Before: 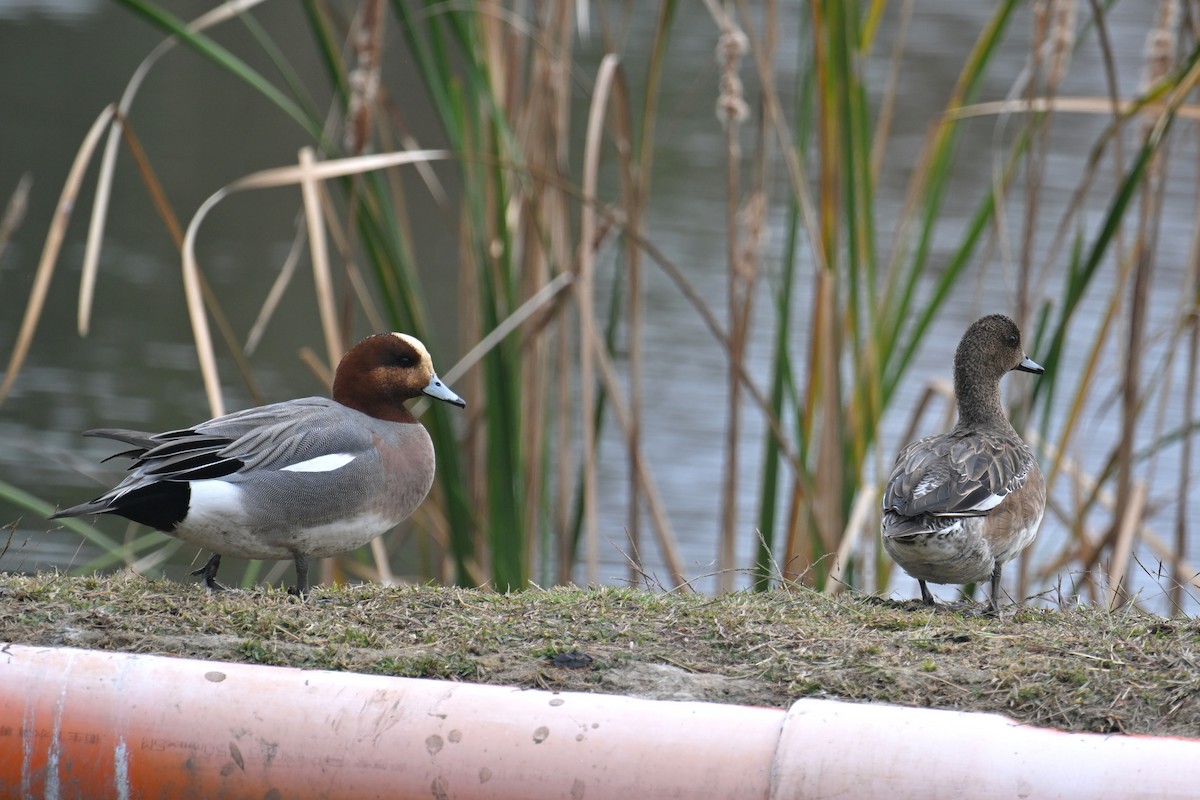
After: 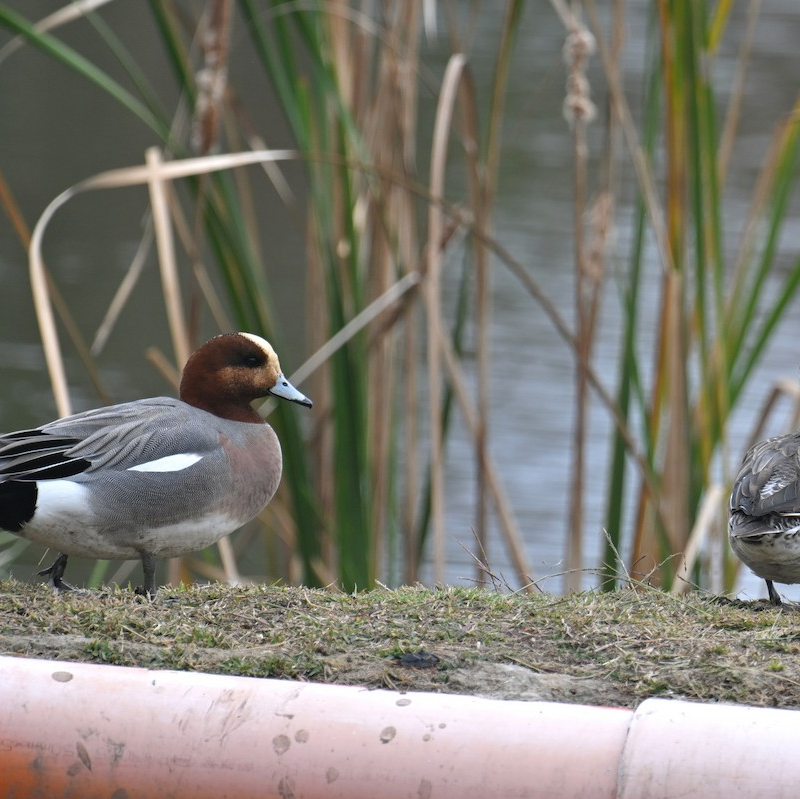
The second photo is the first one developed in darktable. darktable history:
crop and rotate: left 12.8%, right 20.476%
